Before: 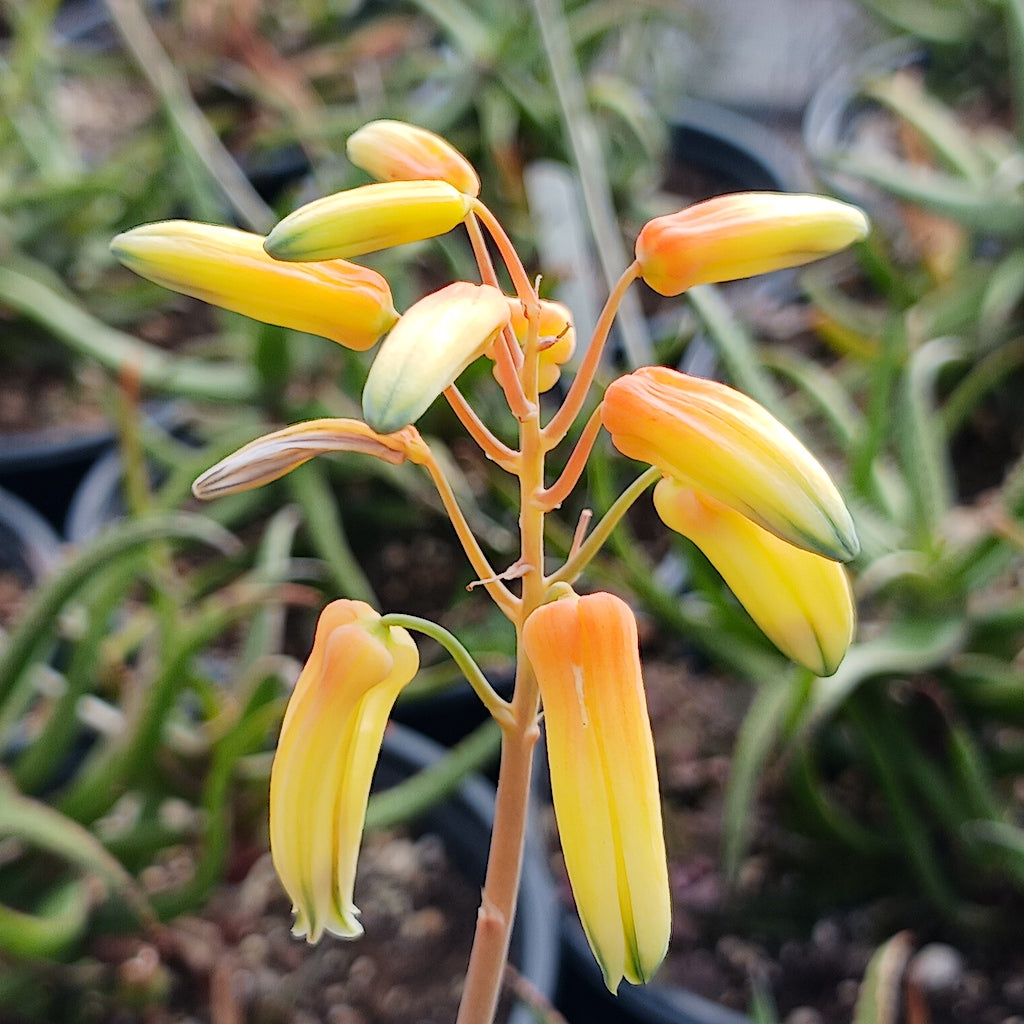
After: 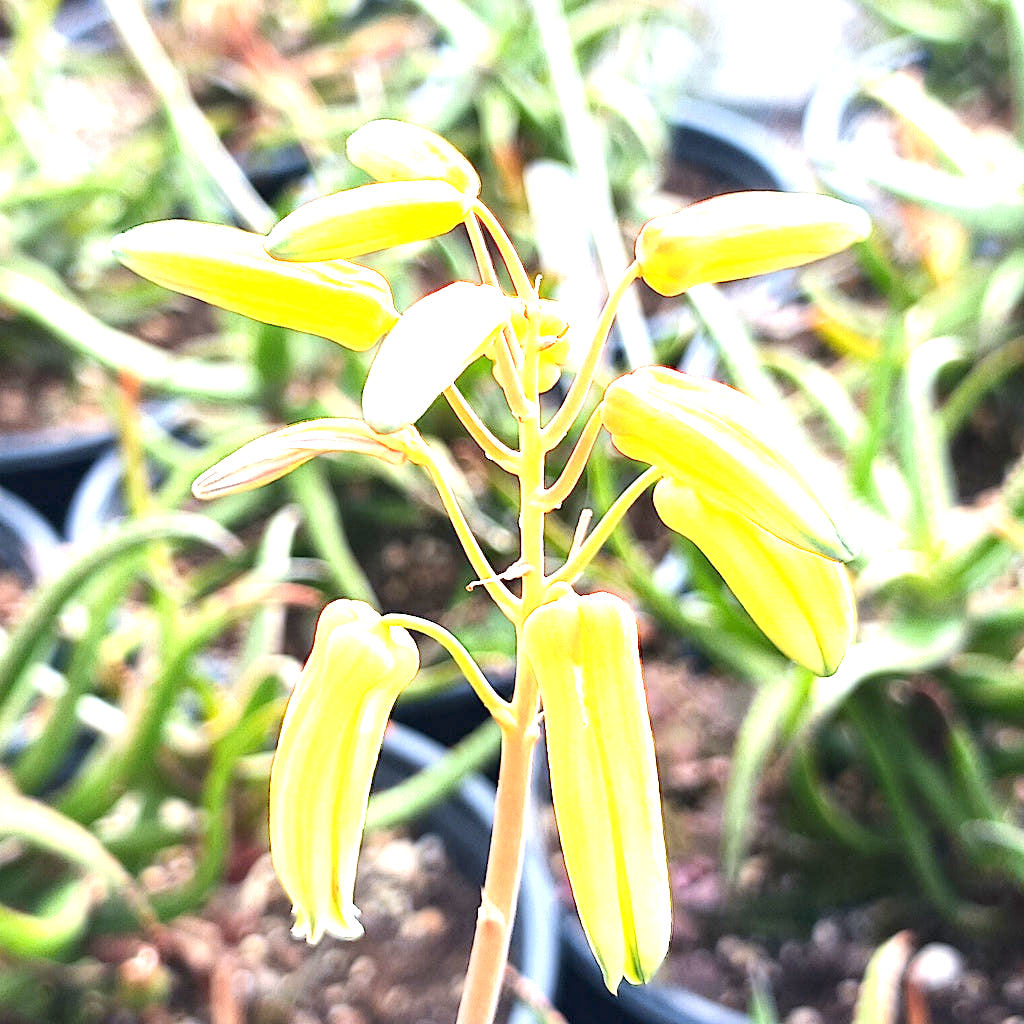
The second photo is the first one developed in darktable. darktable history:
exposure: exposure 2.037 EV, compensate highlight preservation false
